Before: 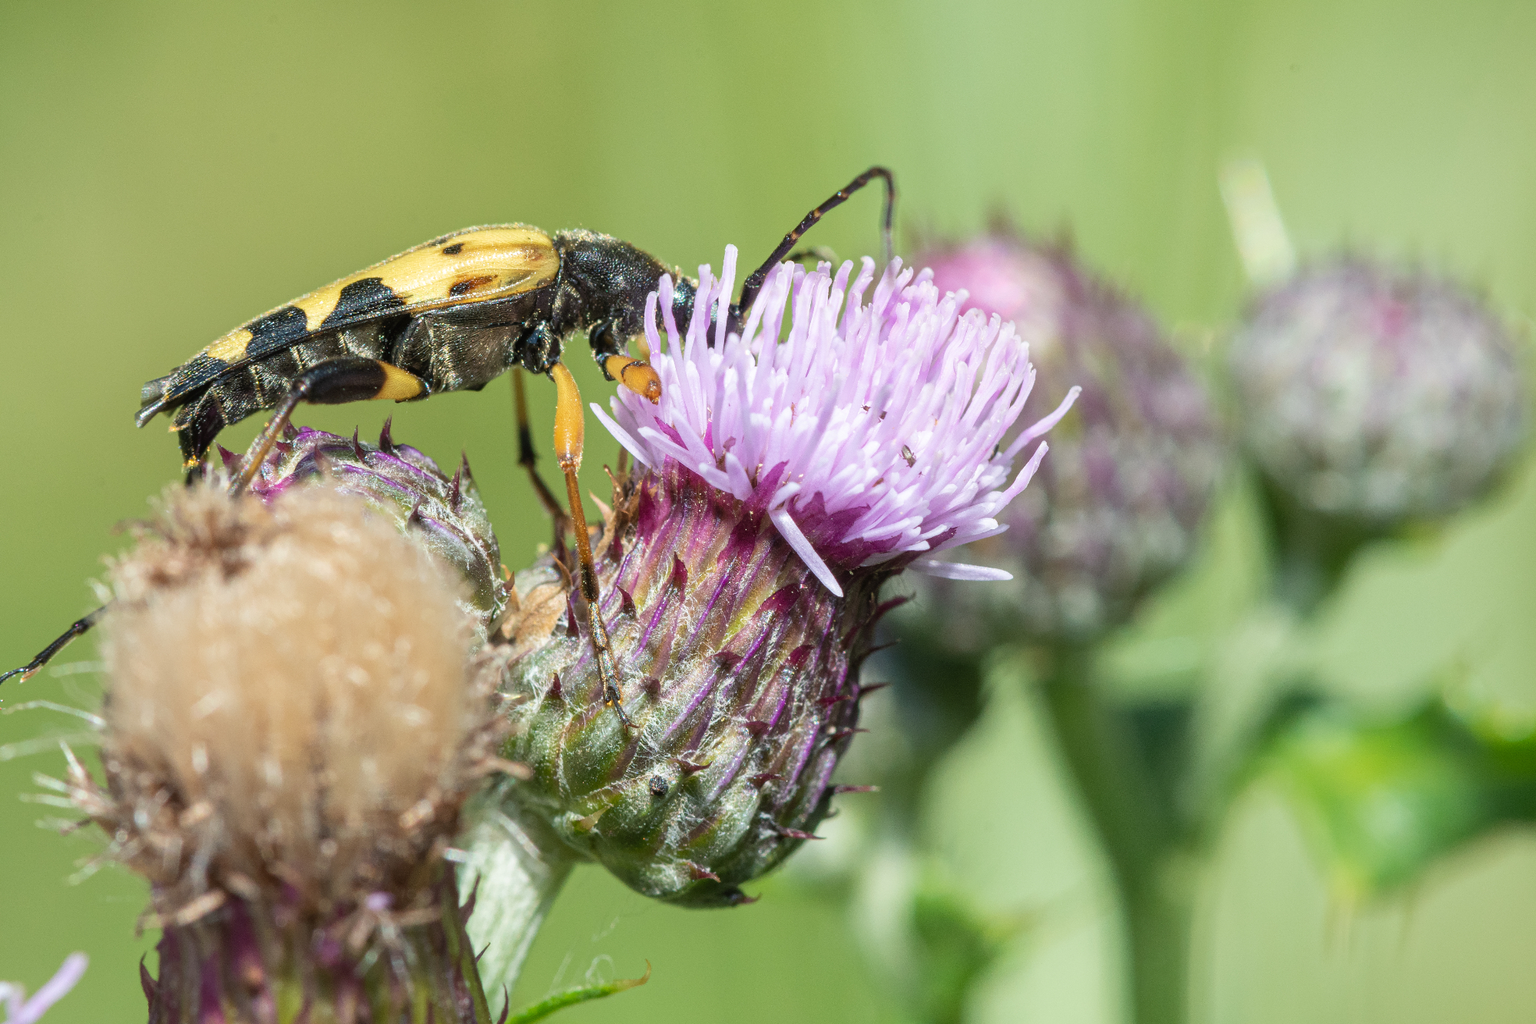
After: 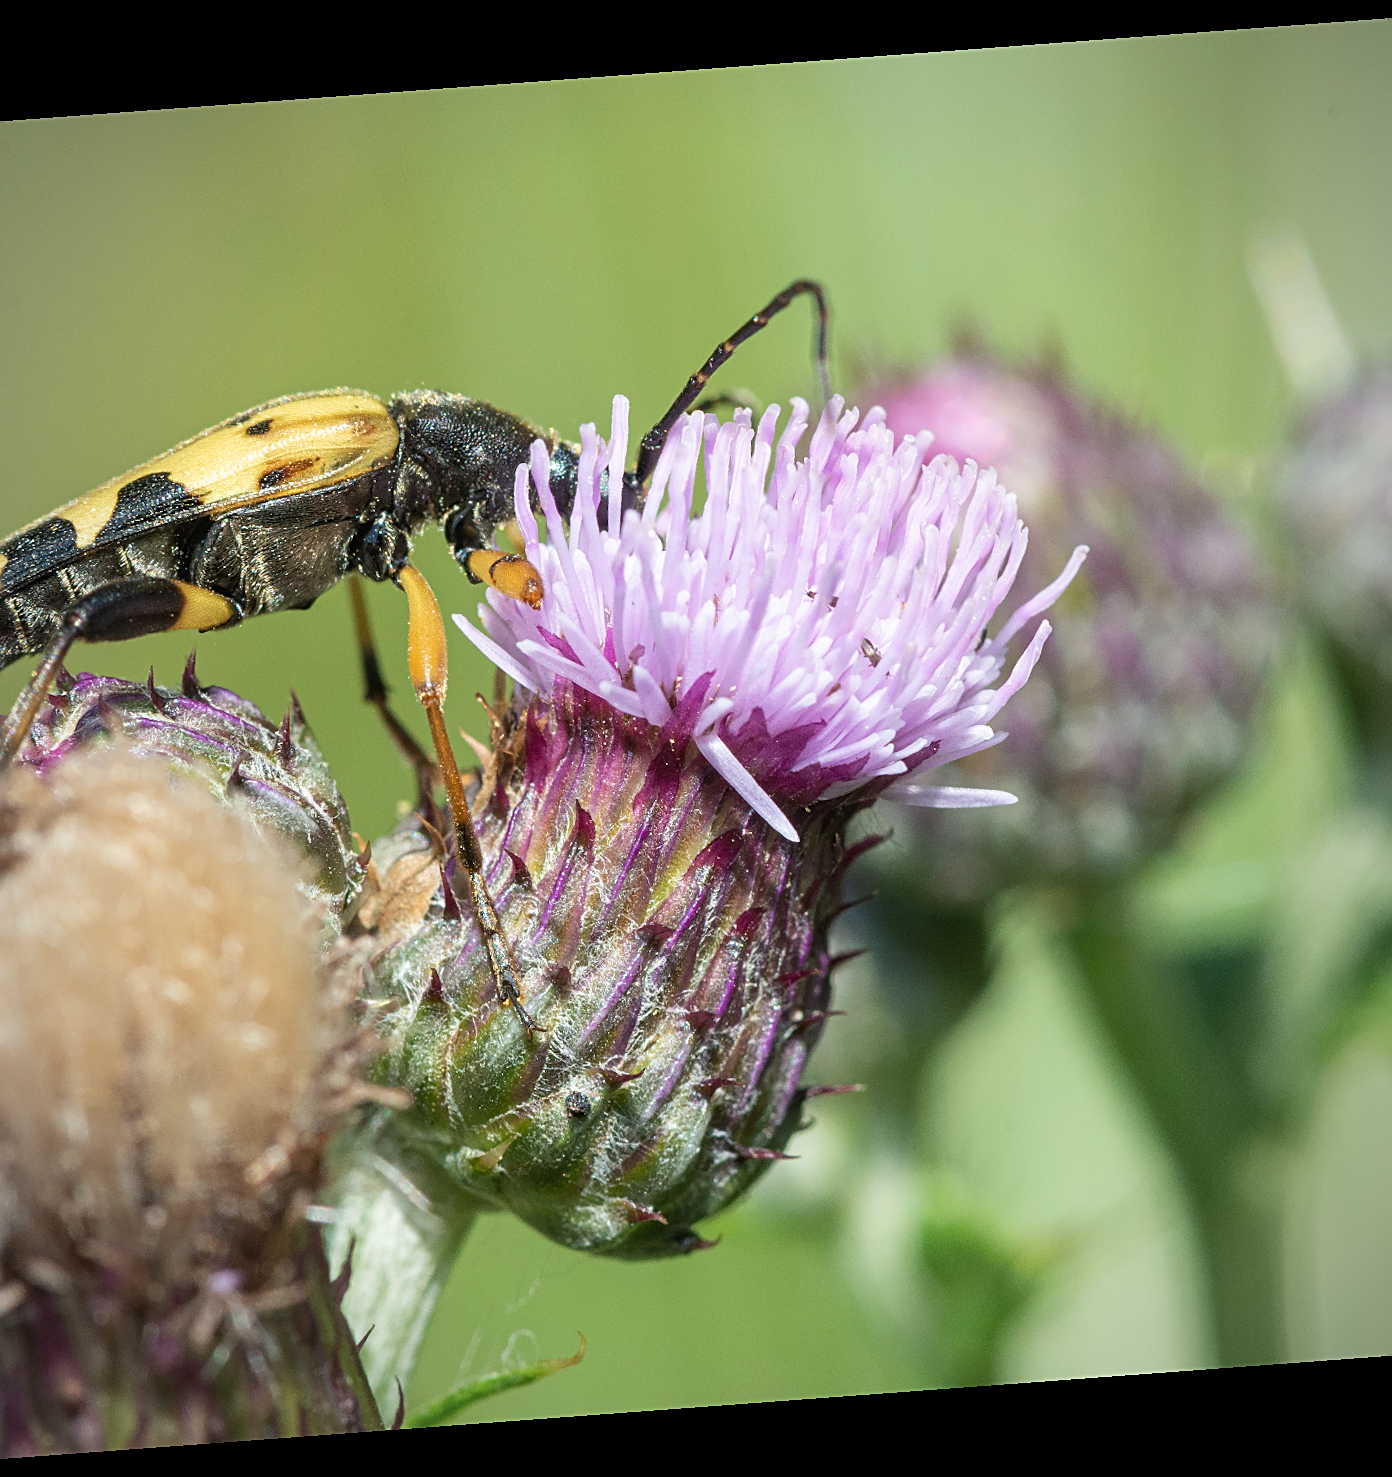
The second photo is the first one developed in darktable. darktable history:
crop: left 16.899%, right 16.556%
sharpen: on, module defaults
vignetting: fall-off radius 70%, automatic ratio true
rotate and perspective: rotation -4.25°, automatic cropping off
